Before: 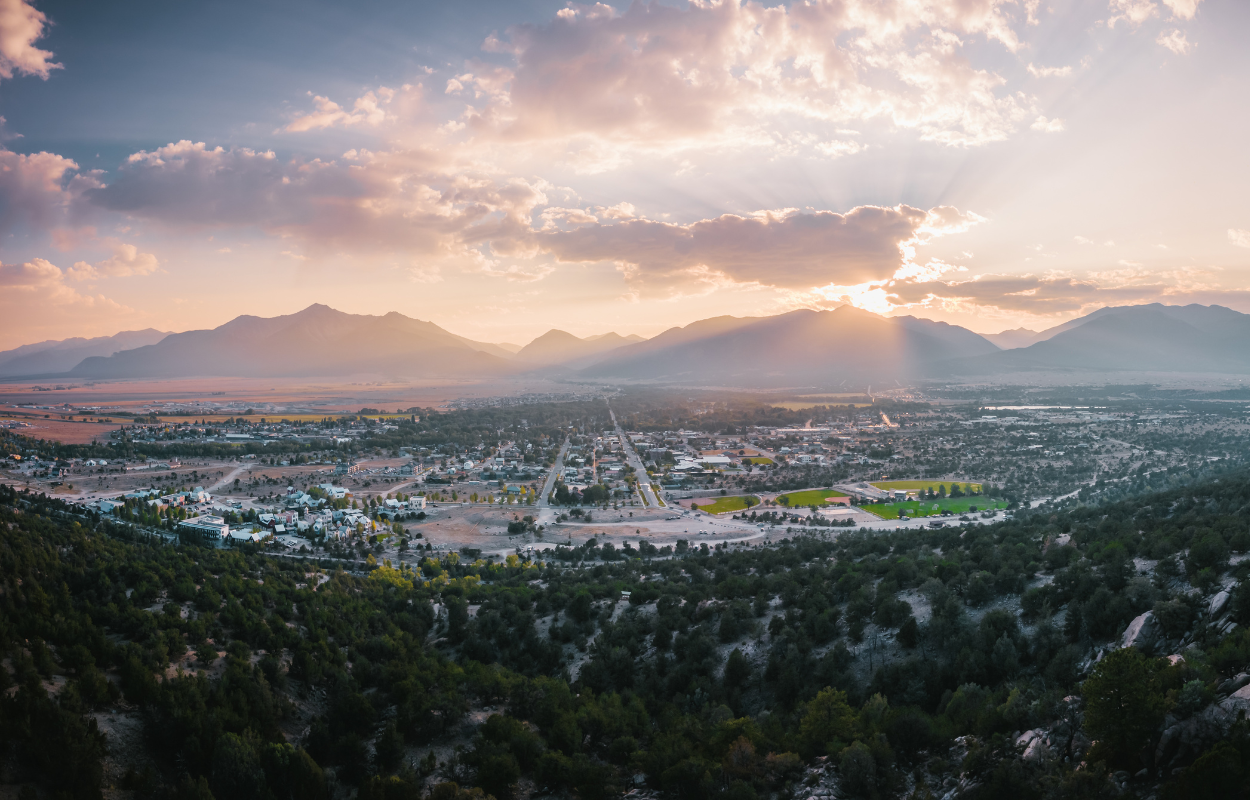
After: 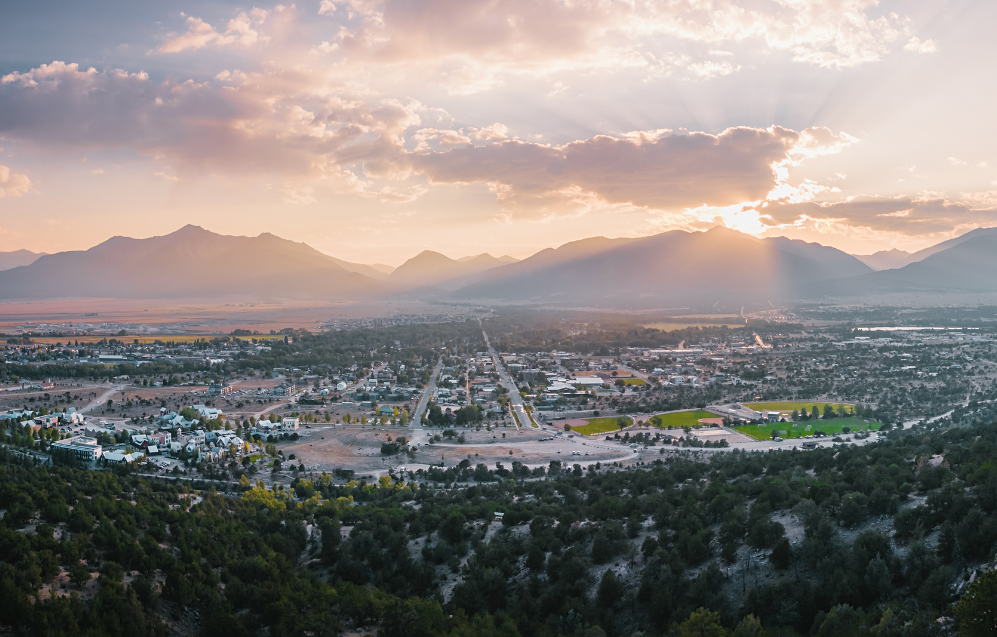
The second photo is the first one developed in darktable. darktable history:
local contrast: mode bilateral grid, contrast 99, coarseness 100, detail 90%, midtone range 0.2
crop and rotate: left 10.206%, top 9.893%, right 10.029%, bottom 10.432%
sharpen: amount 0.211
